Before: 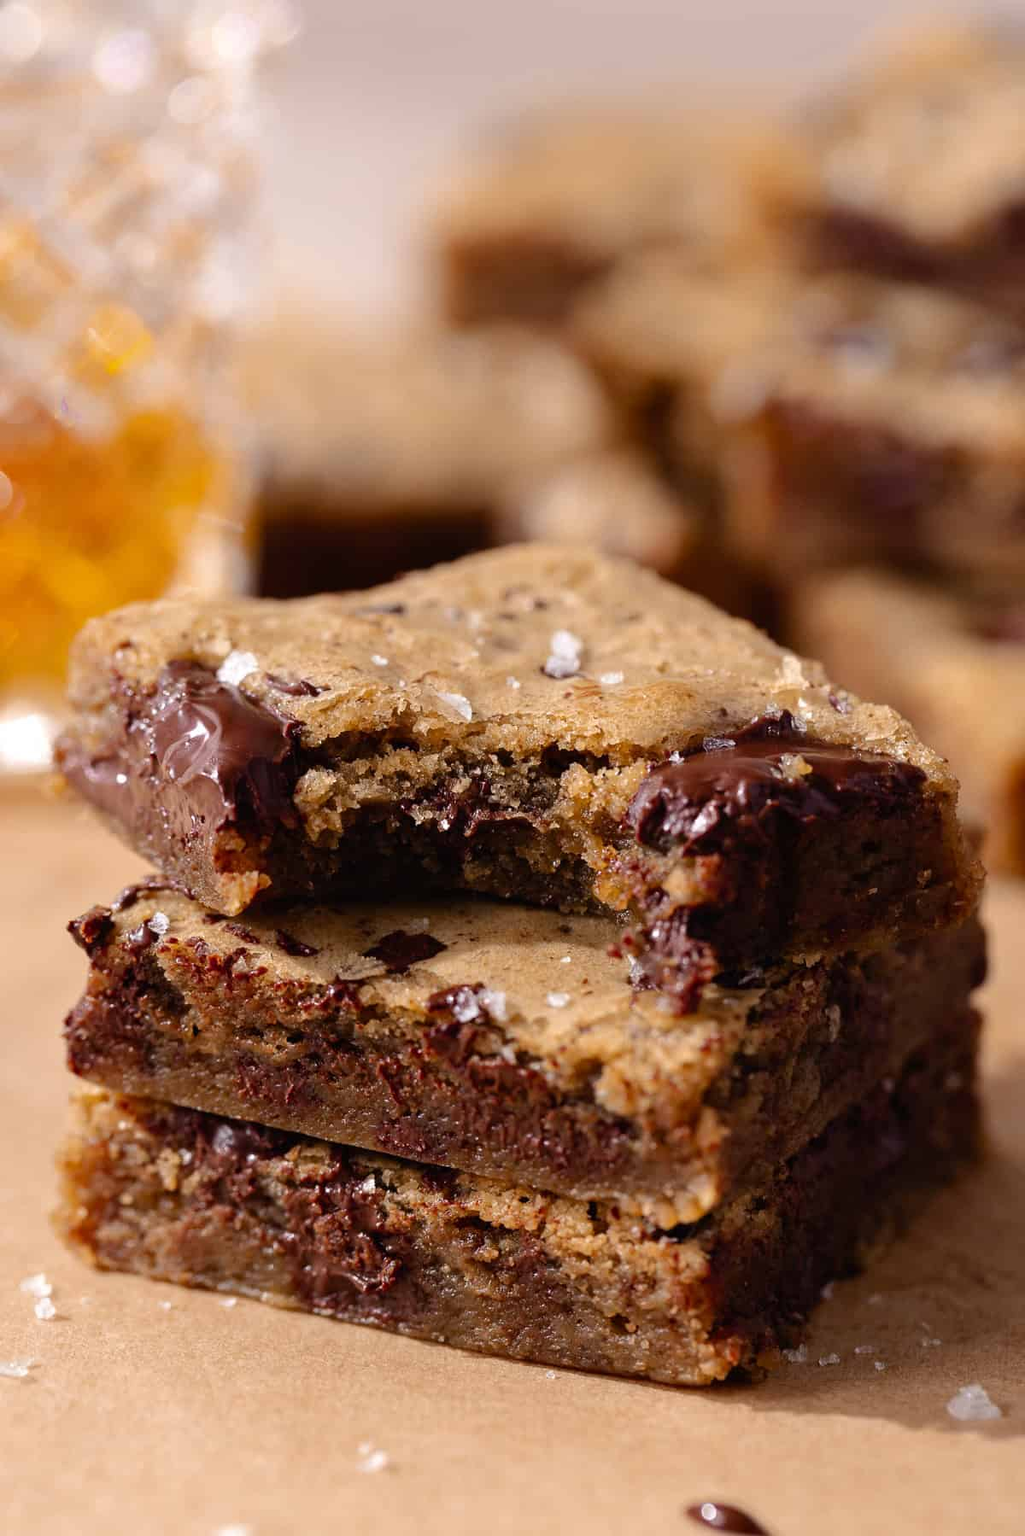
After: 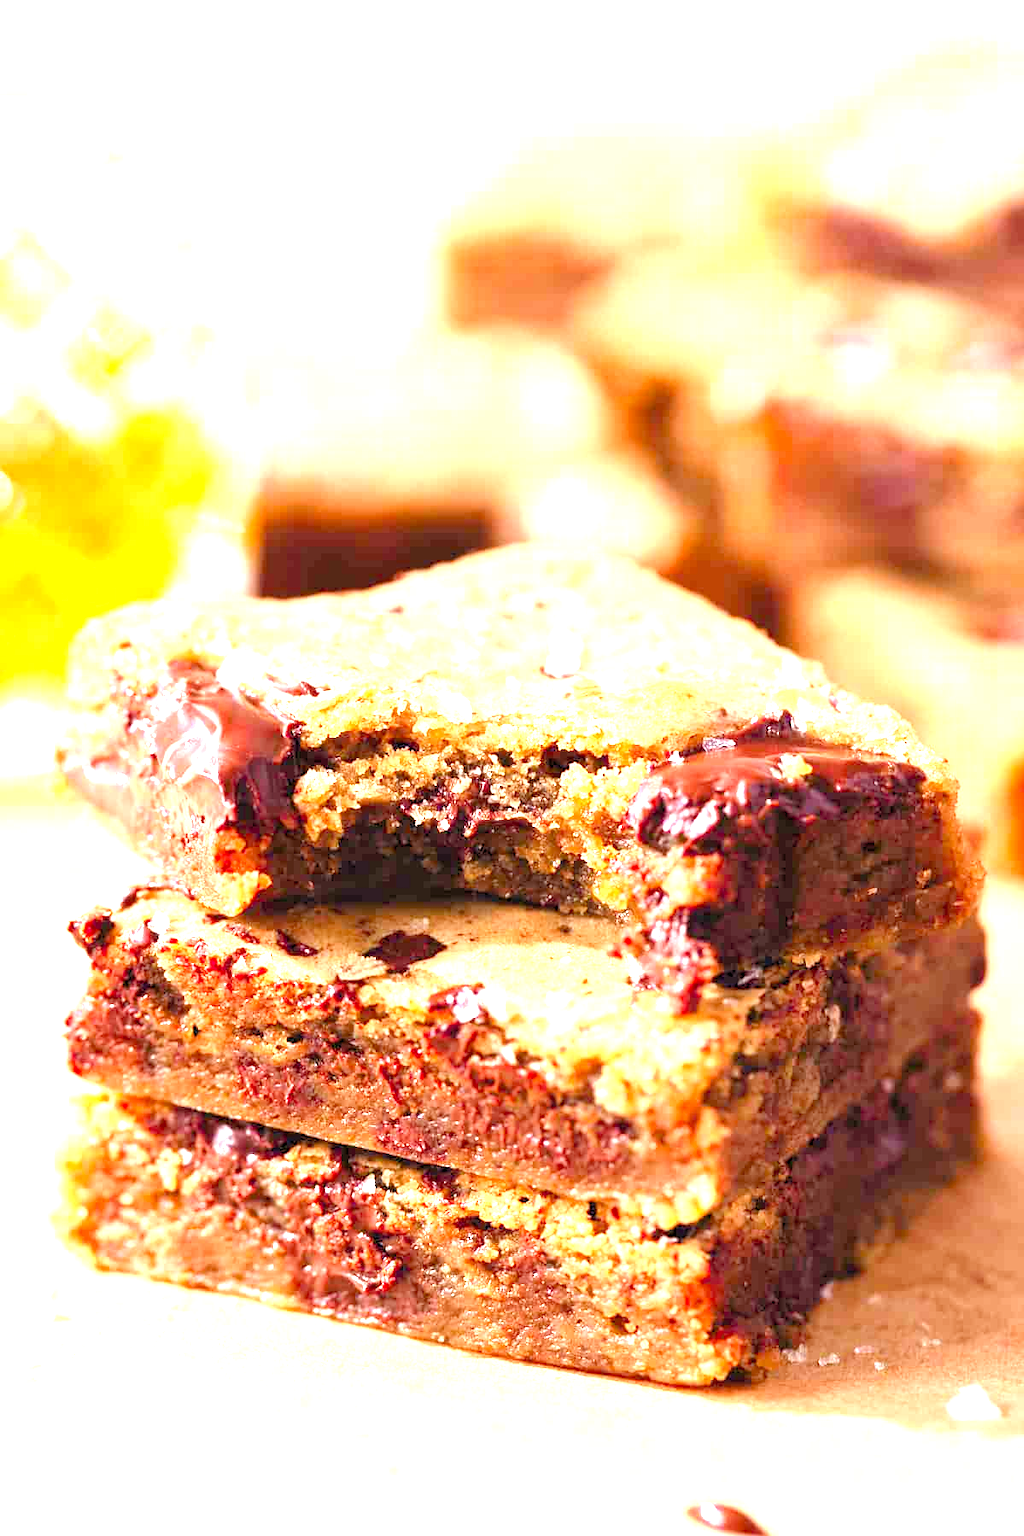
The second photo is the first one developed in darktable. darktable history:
exposure: black level correction 0, exposure 1.75 EV, compensate exposure bias true, compensate highlight preservation false
levels: levels [0.036, 0.364, 0.827]
